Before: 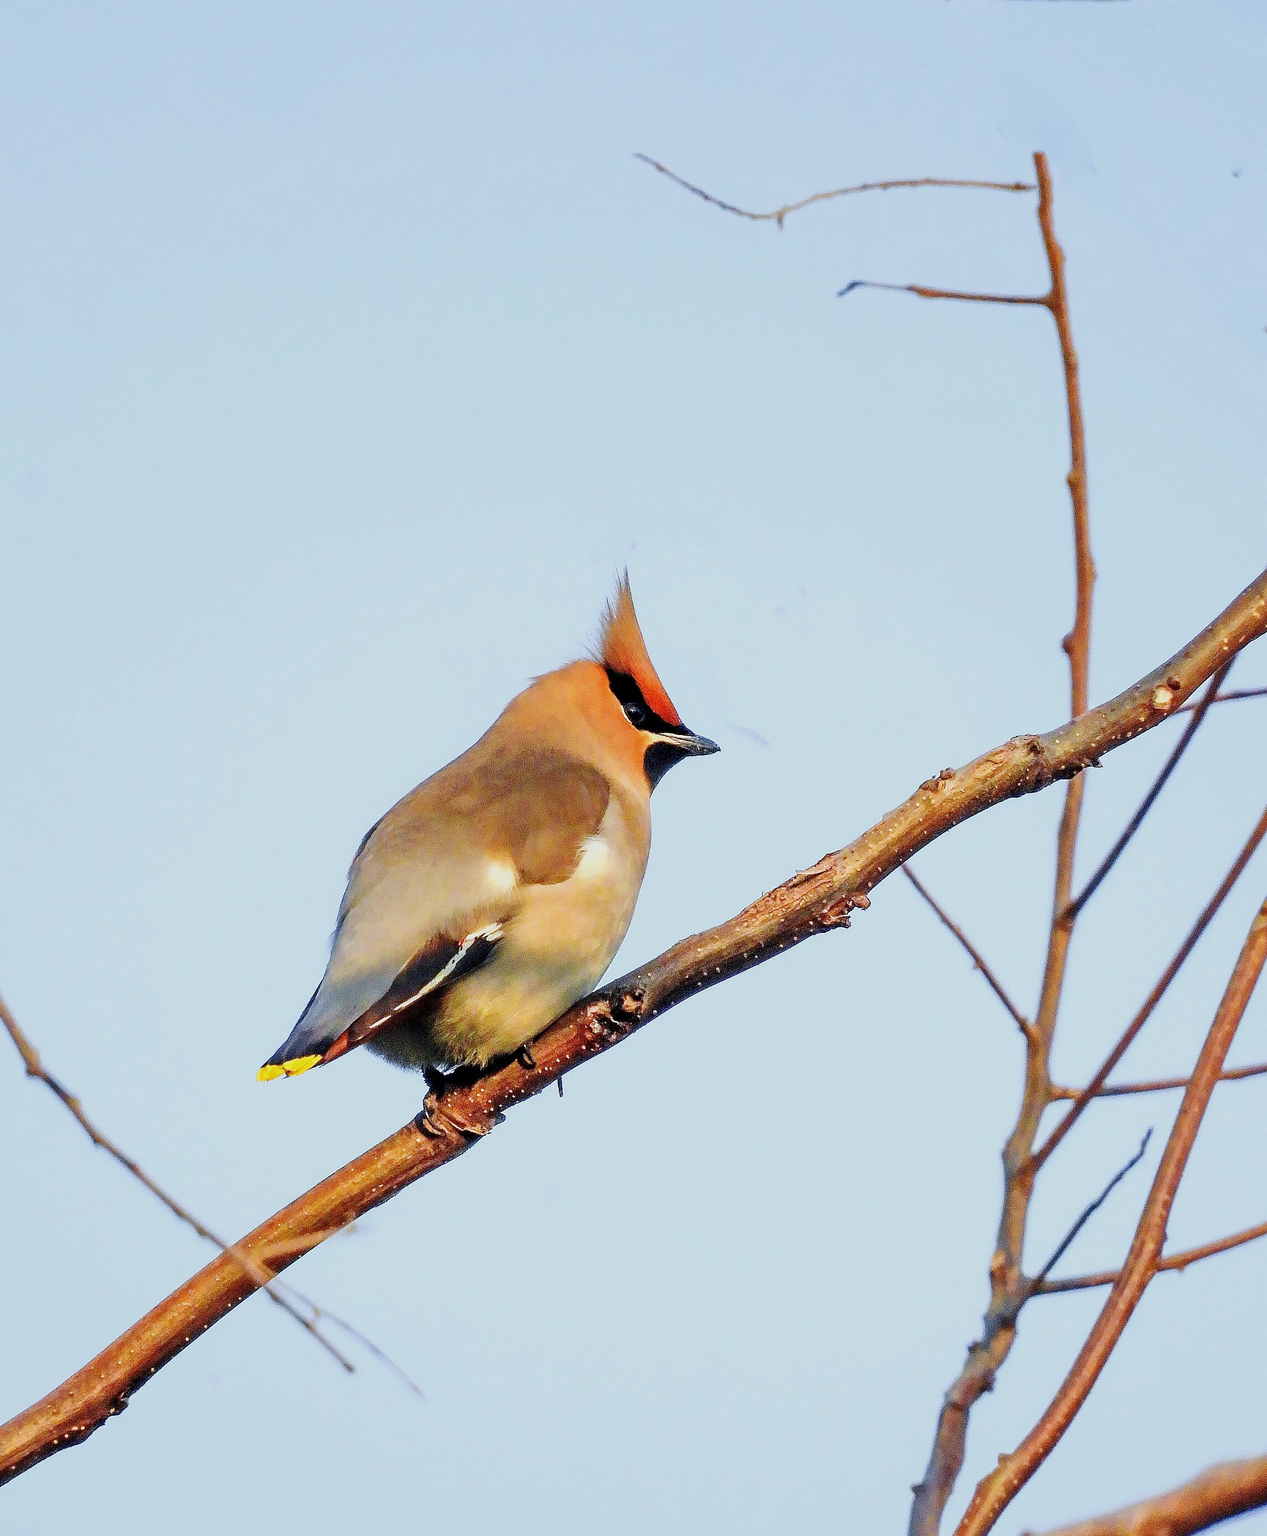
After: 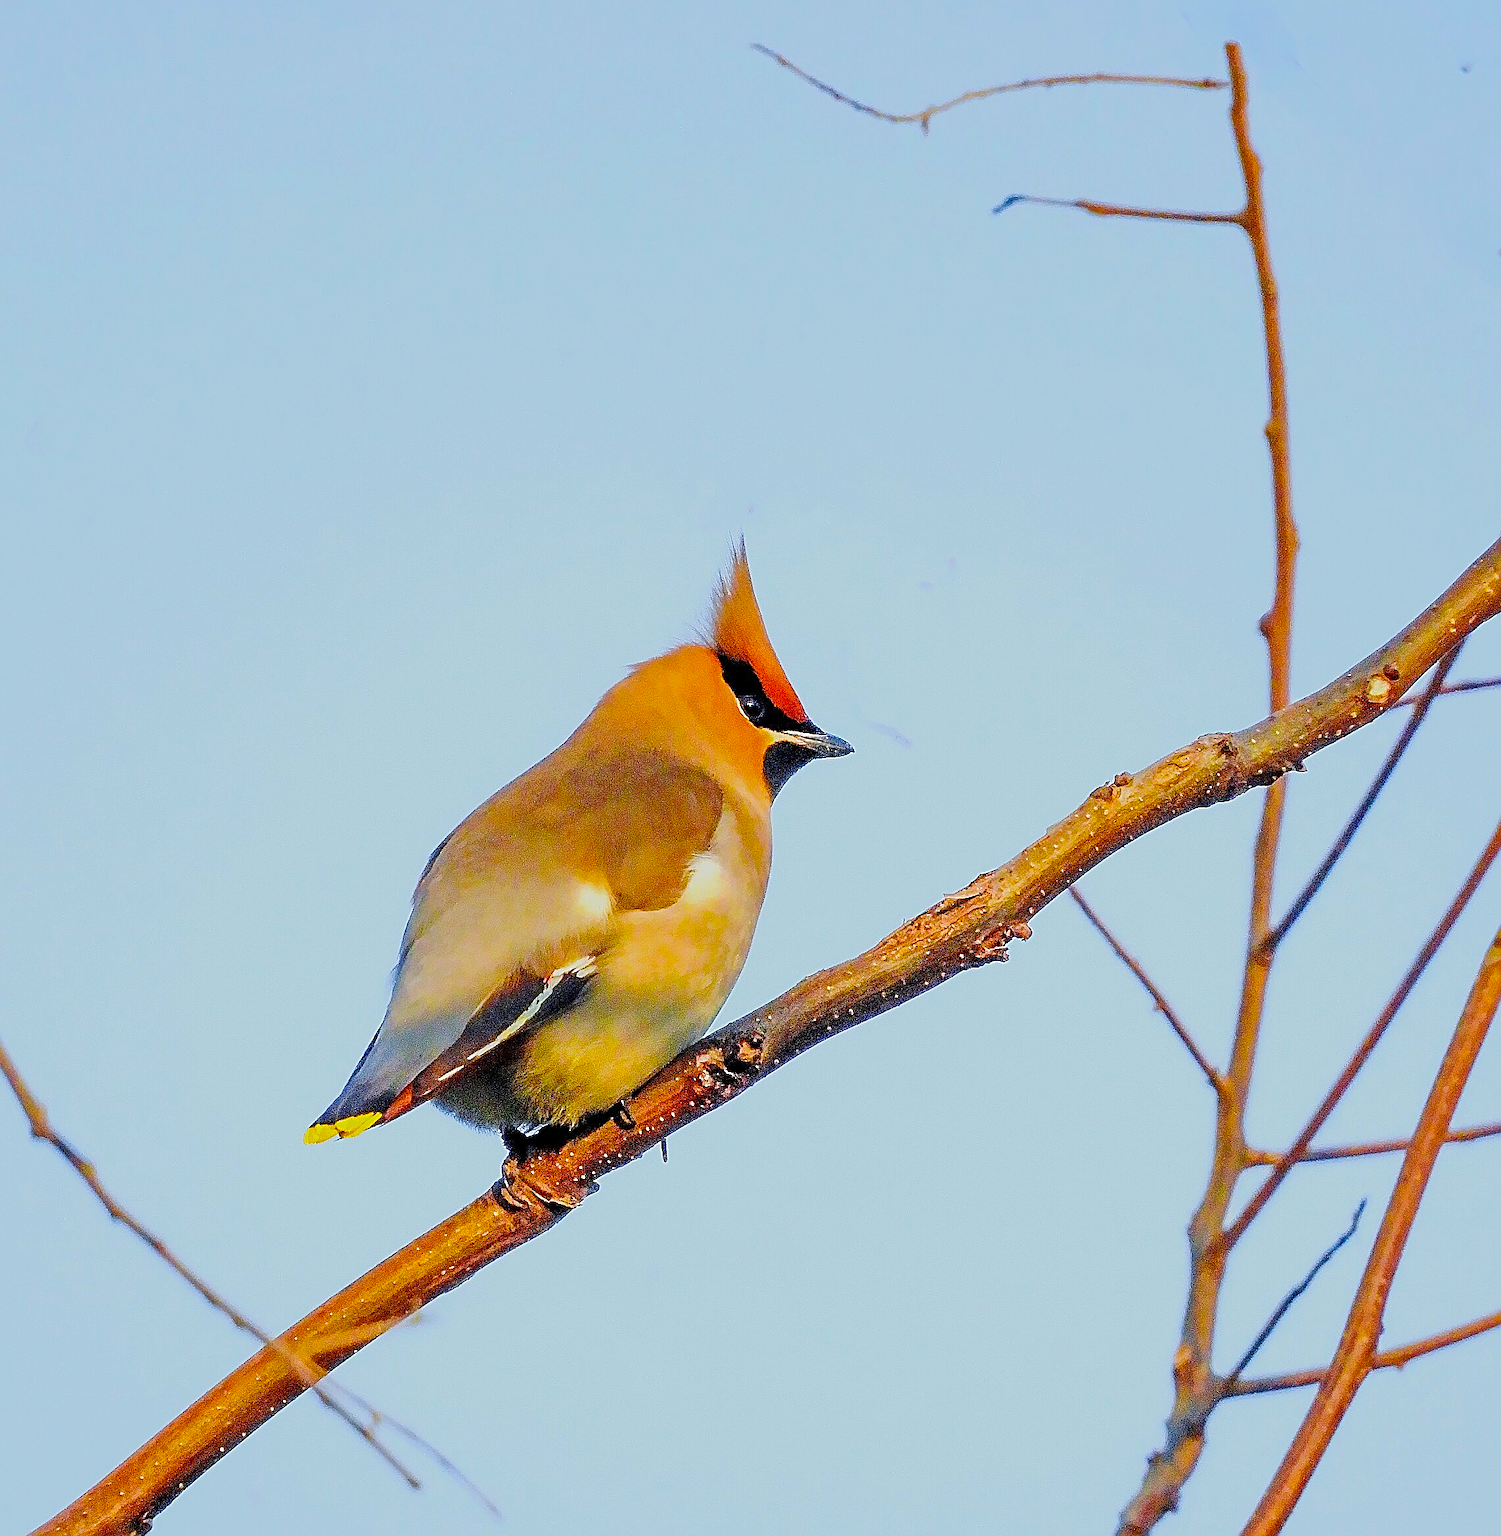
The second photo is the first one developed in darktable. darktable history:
color balance rgb: linear chroma grading › global chroma 24.695%, perceptual saturation grading › global saturation 24.91%, contrast -10.431%
sharpen: radius 2.533, amount 0.618
crop: top 7.599%, bottom 7.996%
